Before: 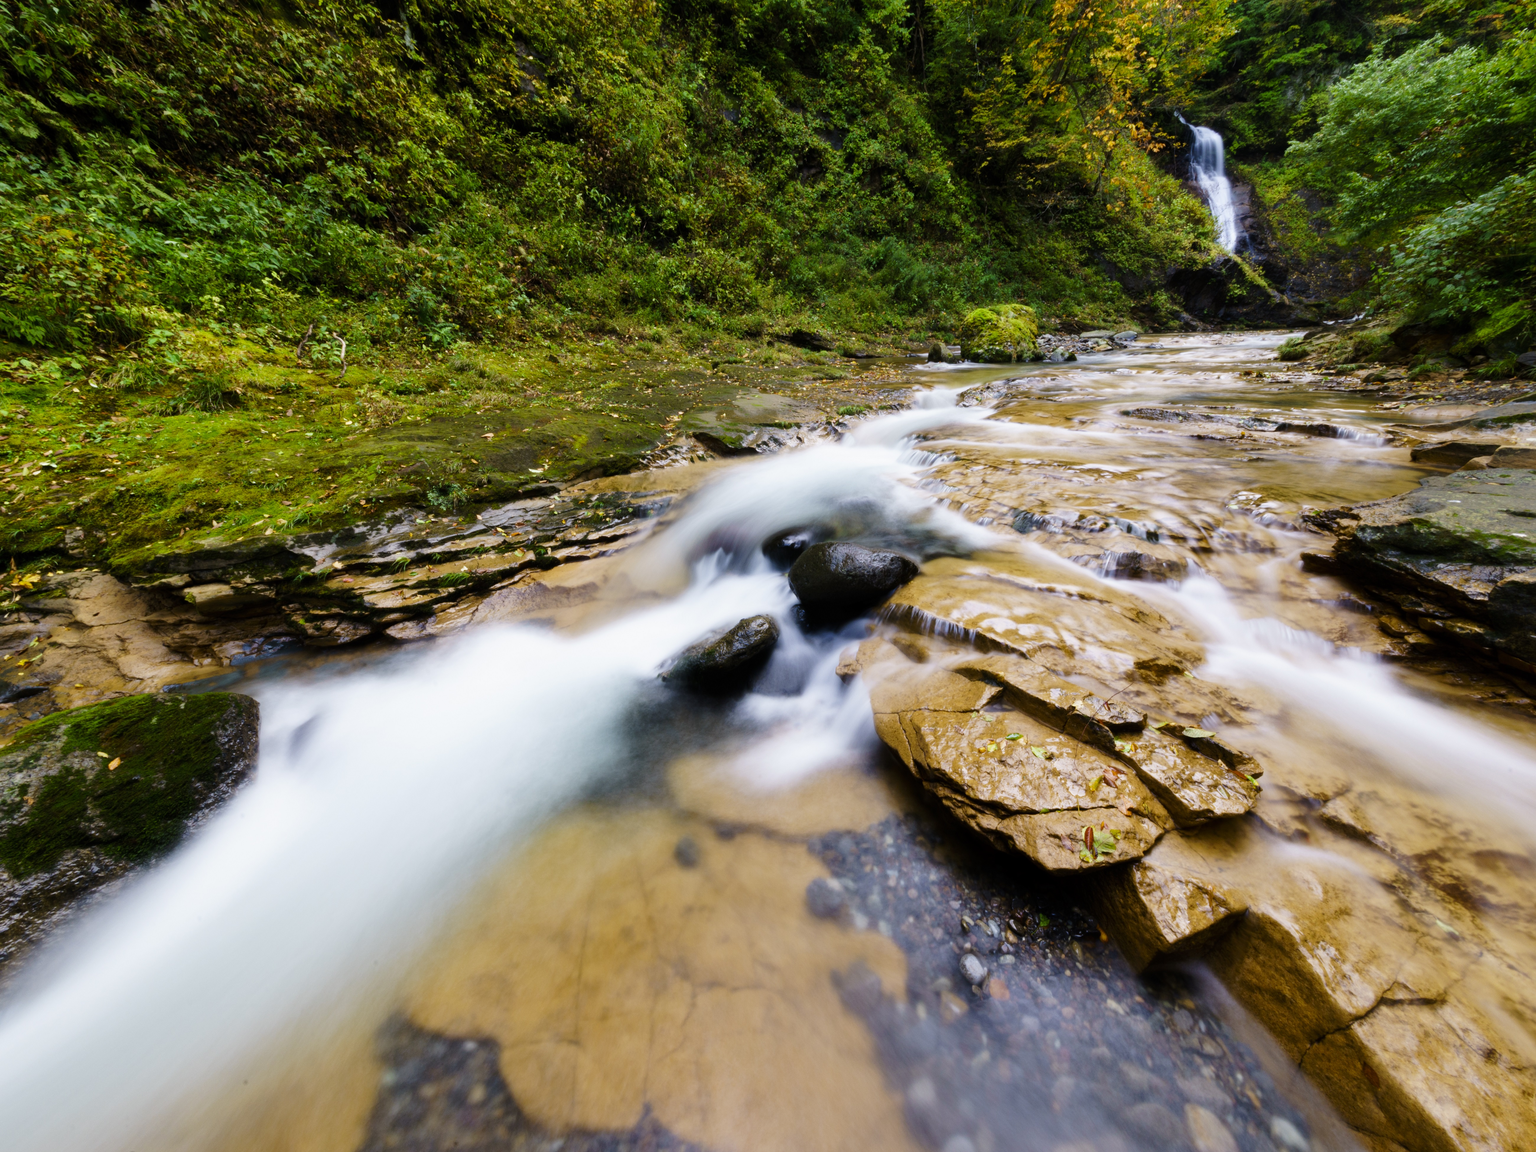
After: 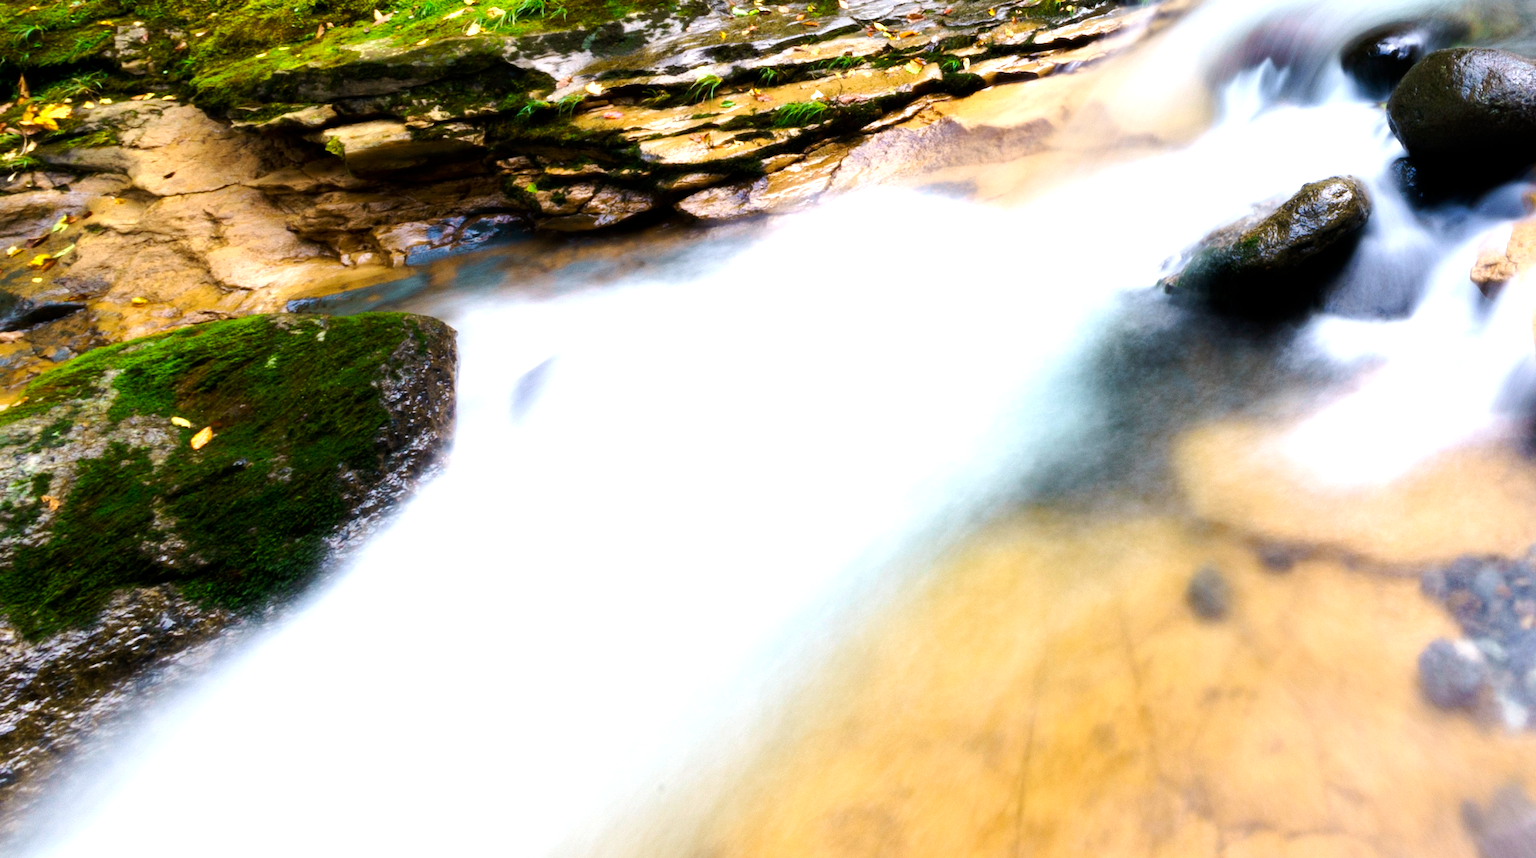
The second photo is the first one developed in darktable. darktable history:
crop: top 44.693%, right 43.14%, bottom 12.923%
exposure: exposure 0.999 EV, compensate highlight preservation false
